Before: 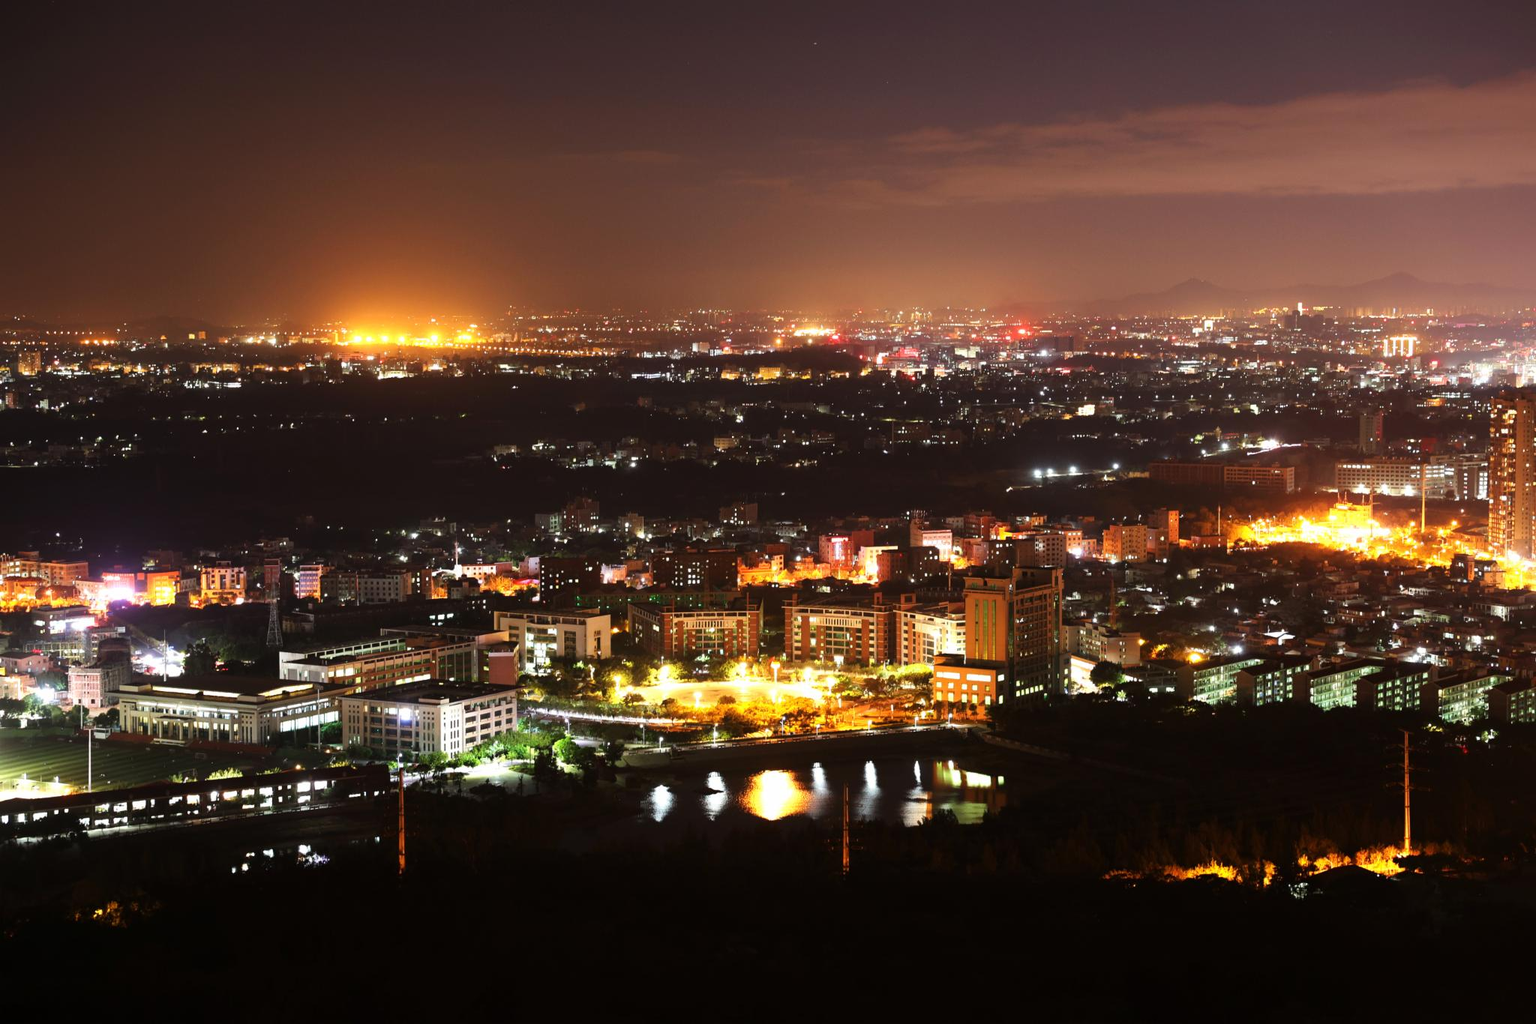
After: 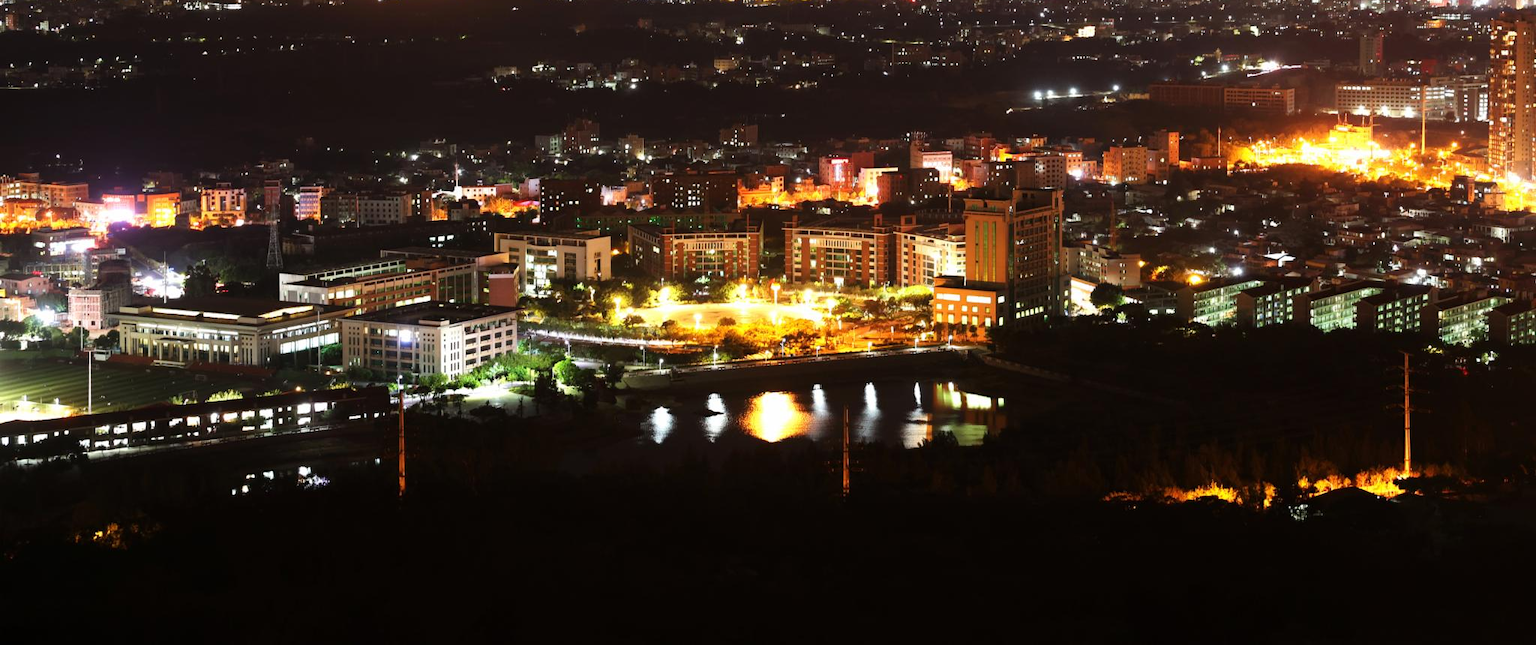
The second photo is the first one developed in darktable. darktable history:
crop and rotate: top 36.986%
